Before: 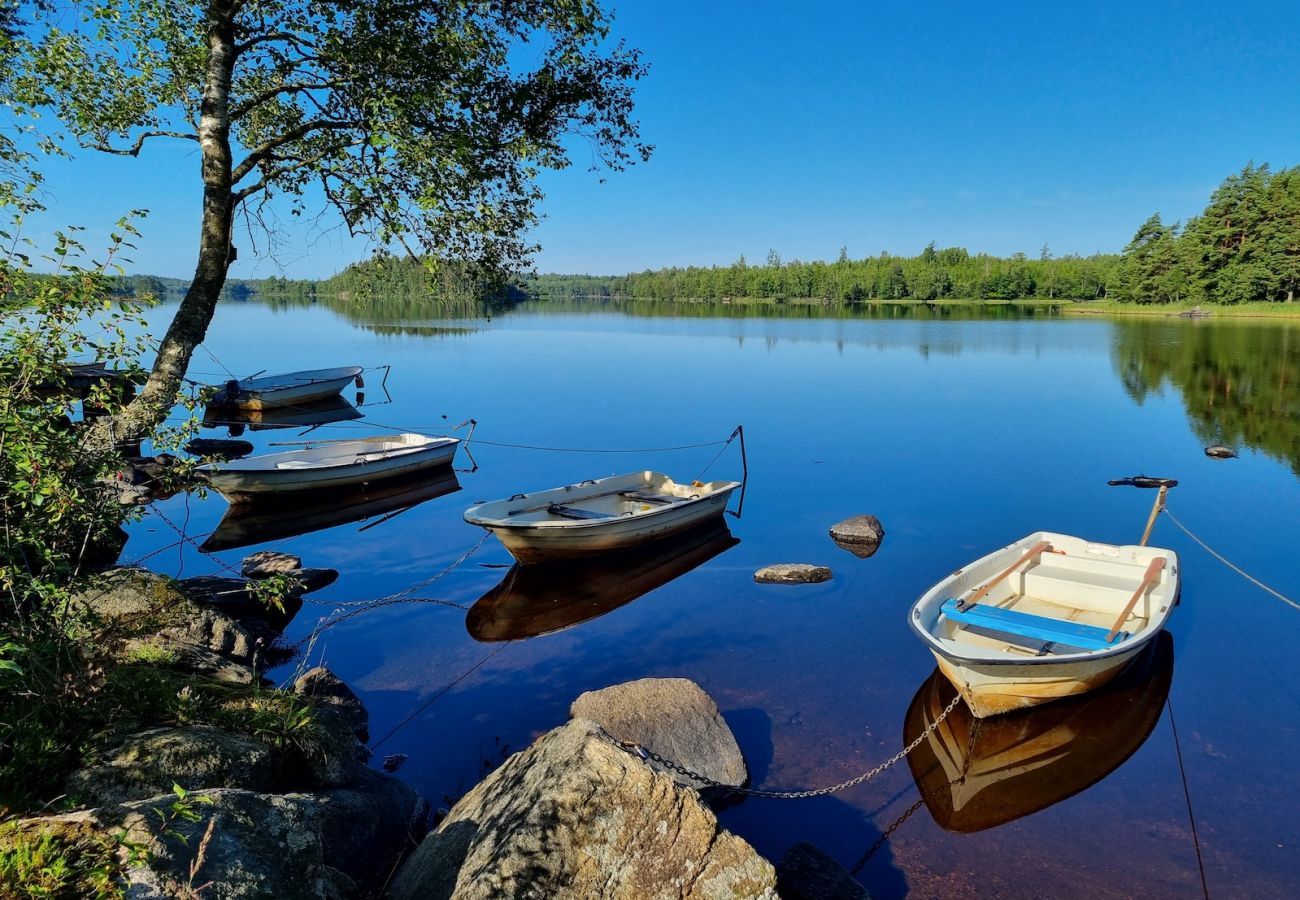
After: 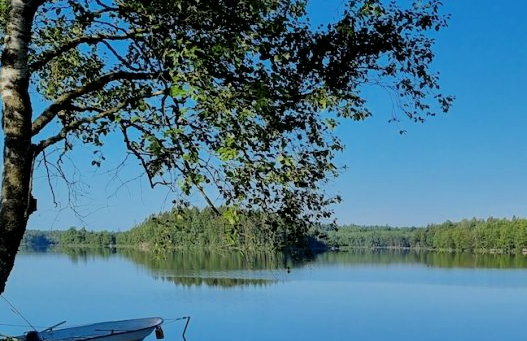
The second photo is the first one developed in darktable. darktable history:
crop: left 15.452%, top 5.459%, right 43.956%, bottom 56.62%
filmic rgb: black relative exposure -7.65 EV, white relative exposure 4.56 EV, hardness 3.61, color science v6 (2022)
tone equalizer: on, module defaults
